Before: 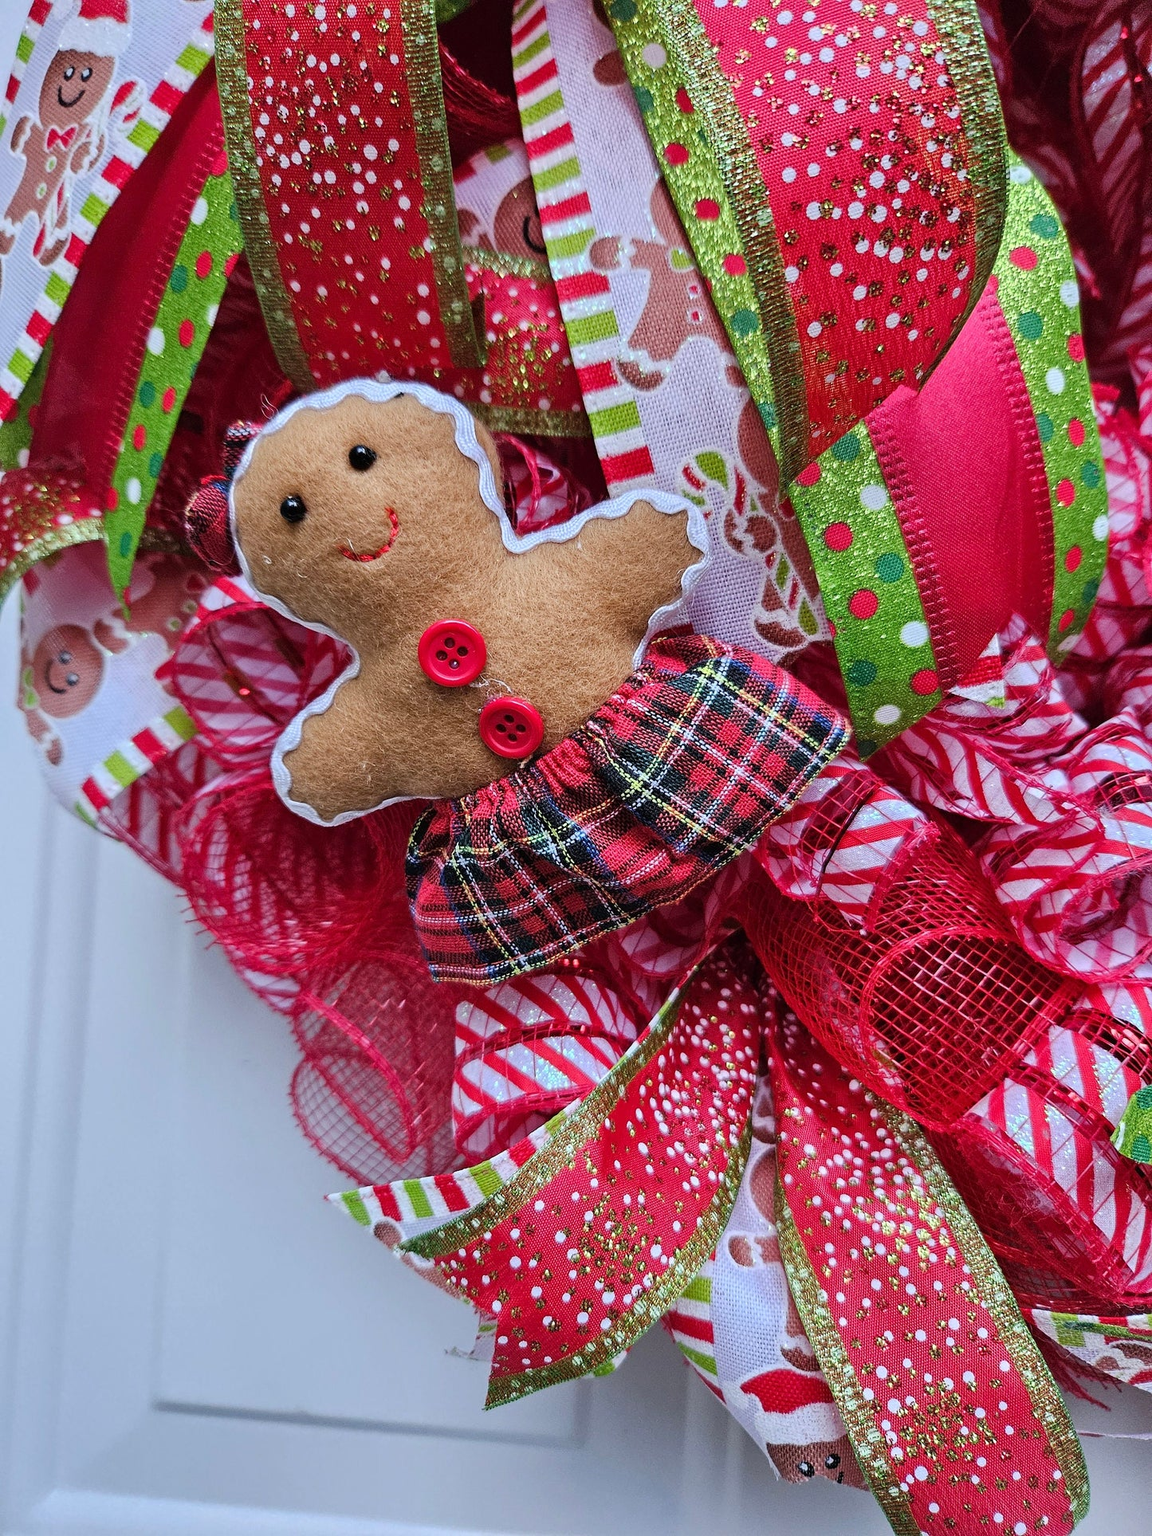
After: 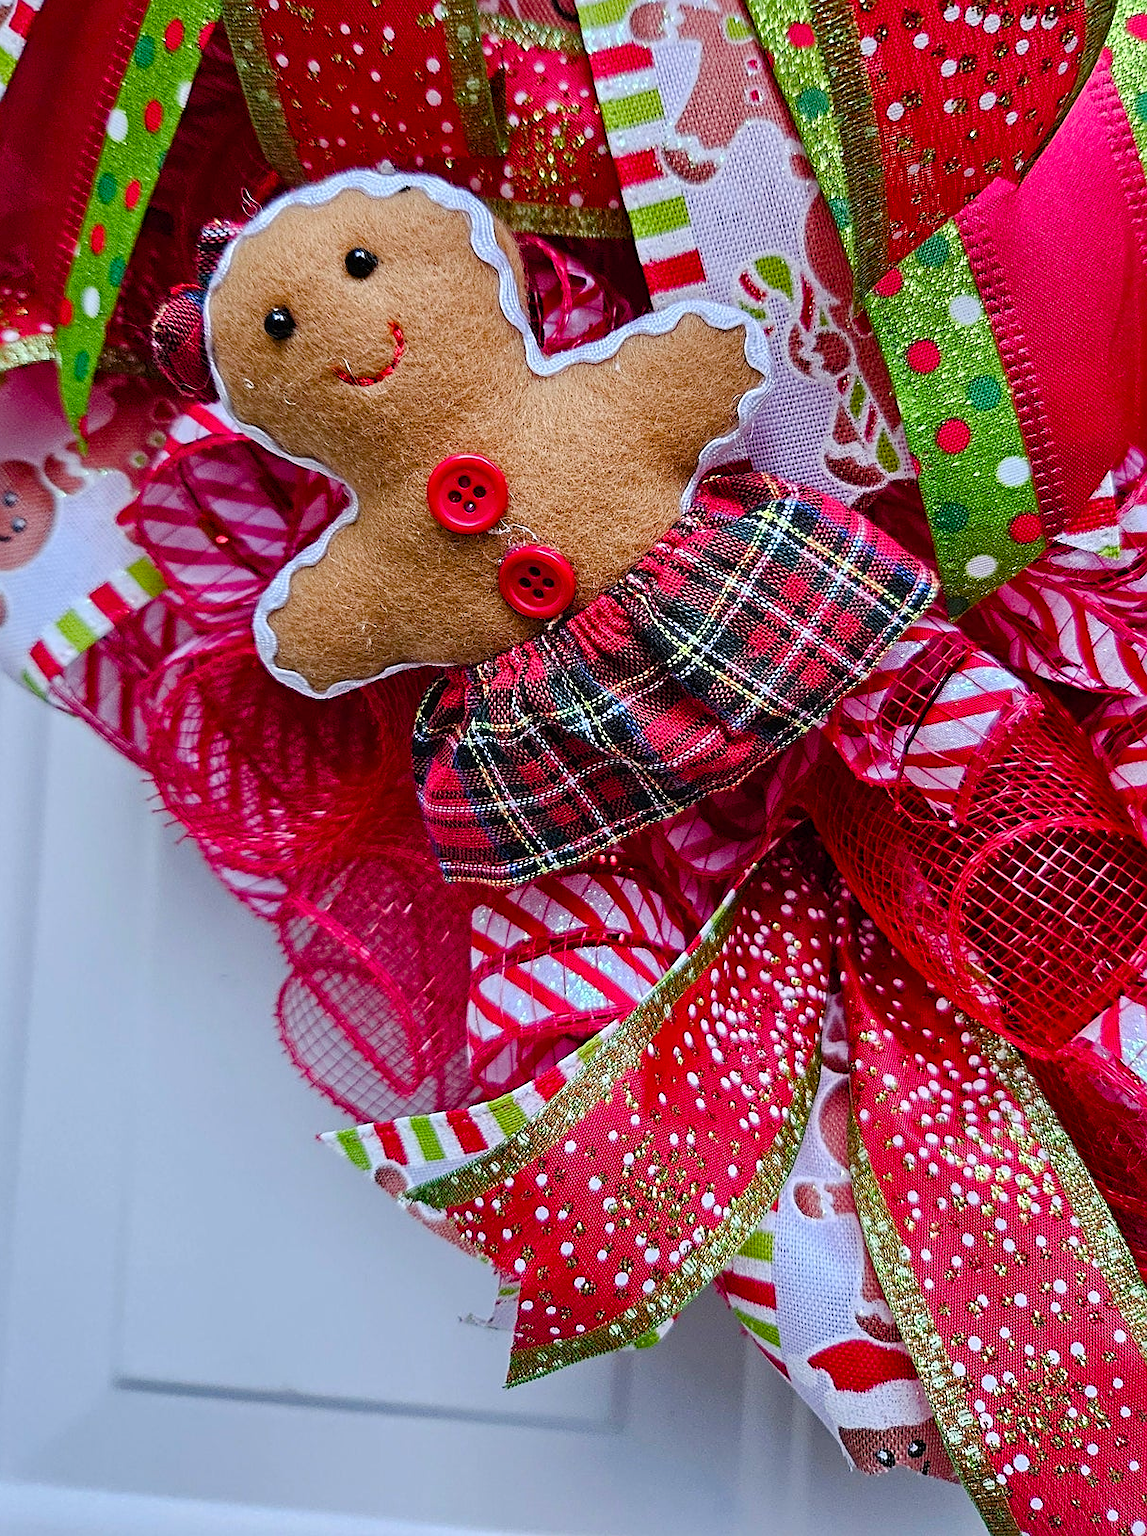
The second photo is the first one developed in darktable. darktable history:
color balance rgb: perceptual saturation grading › global saturation 0.175%, perceptual saturation grading › mid-tones 6.25%, perceptual saturation grading › shadows 71.289%
crop and rotate: left 4.968%, top 15.327%, right 10.708%
sharpen: on, module defaults
